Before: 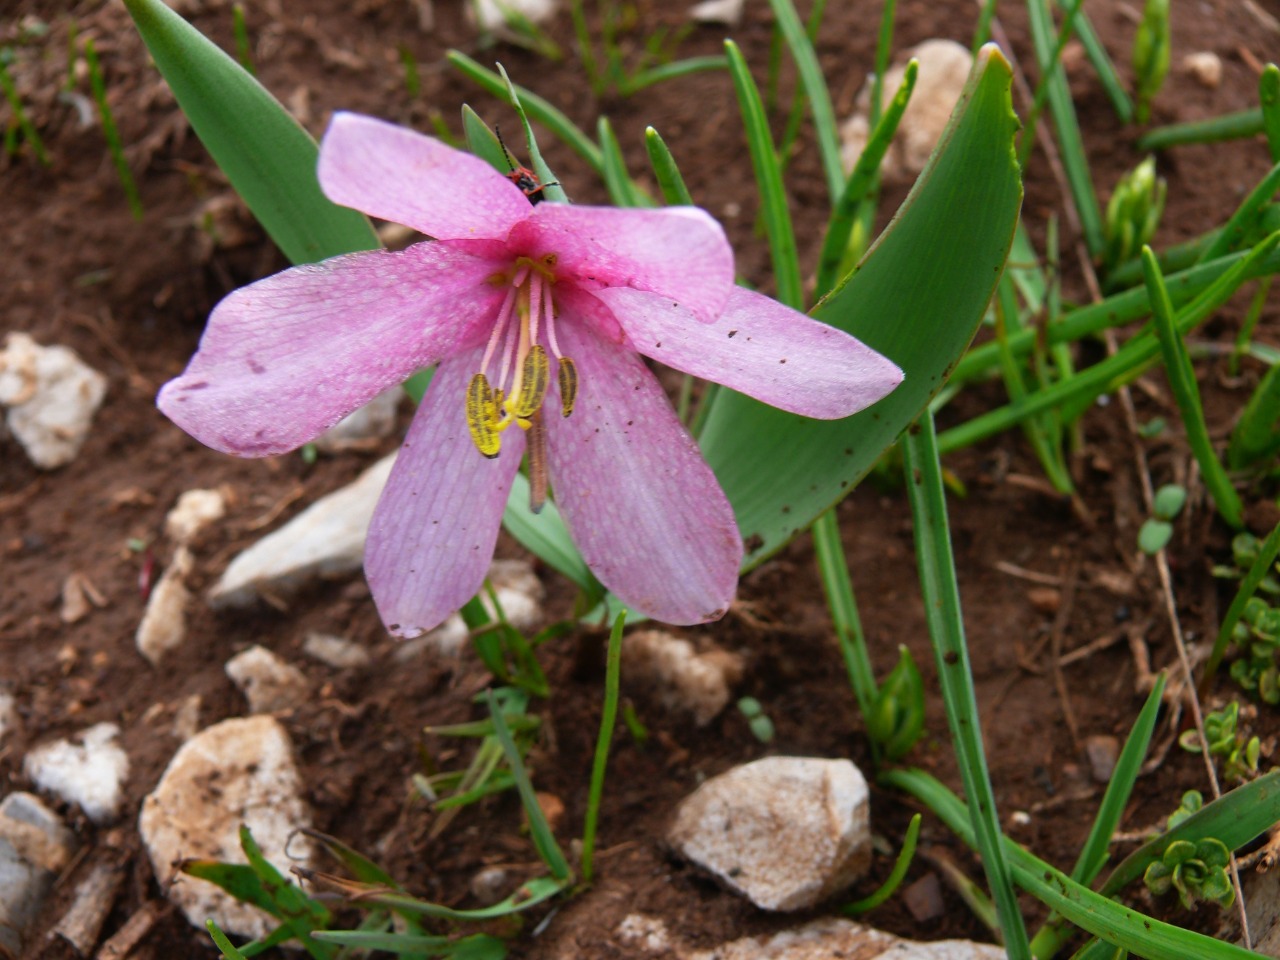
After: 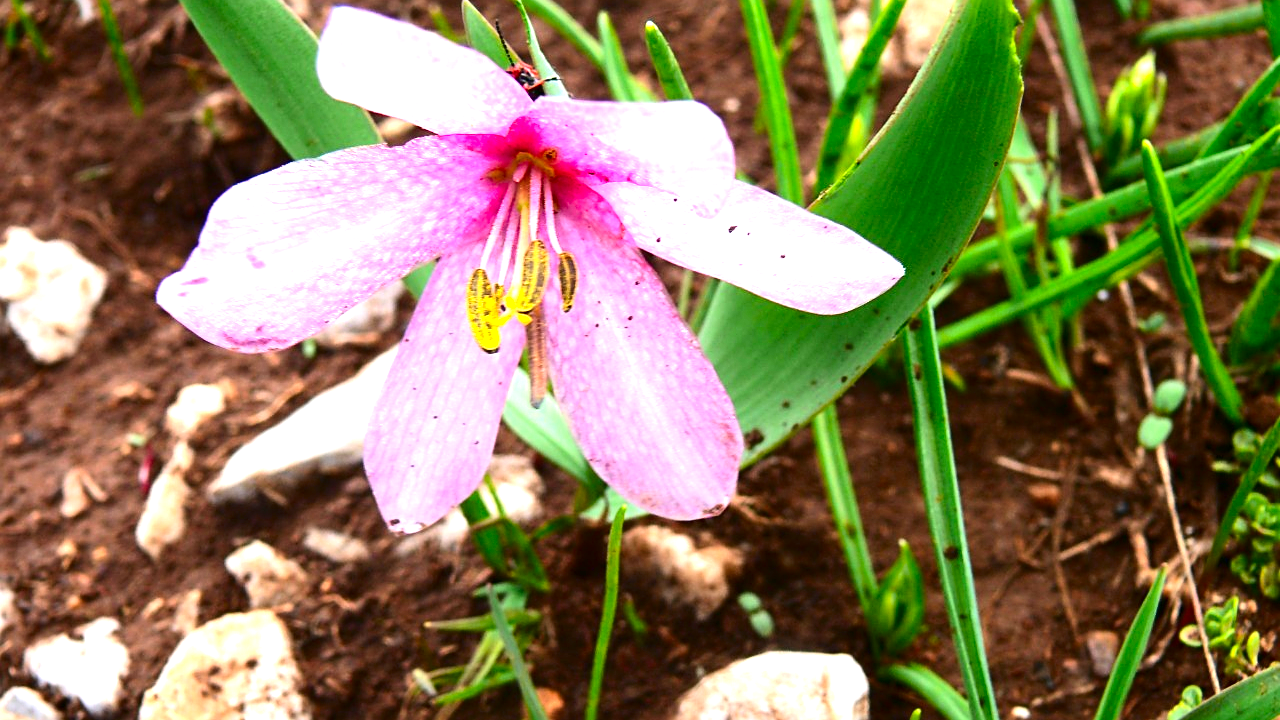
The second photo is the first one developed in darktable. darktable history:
contrast brightness saturation: contrast 0.192, brightness -0.113, saturation 0.207
exposure: black level correction 0, exposure 1.461 EV, compensate exposure bias true, compensate highlight preservation false
sharpen: on, module defaults
crop: top 11.013%, bottom 13.896%
